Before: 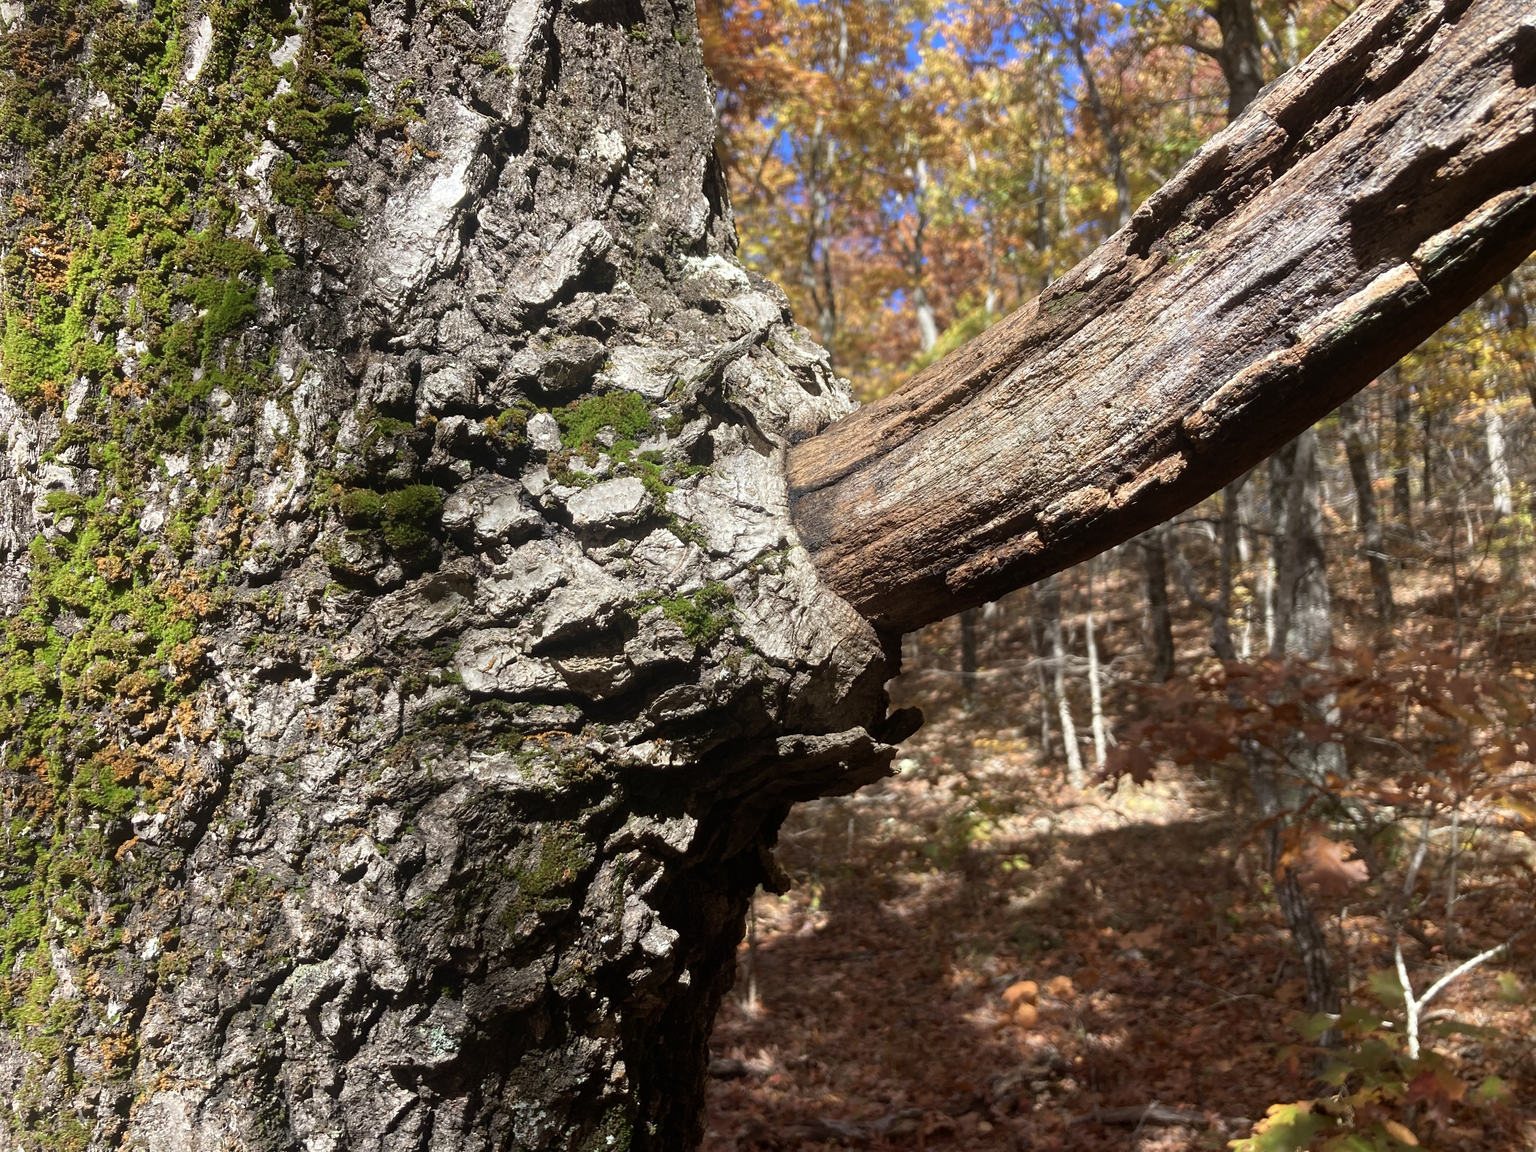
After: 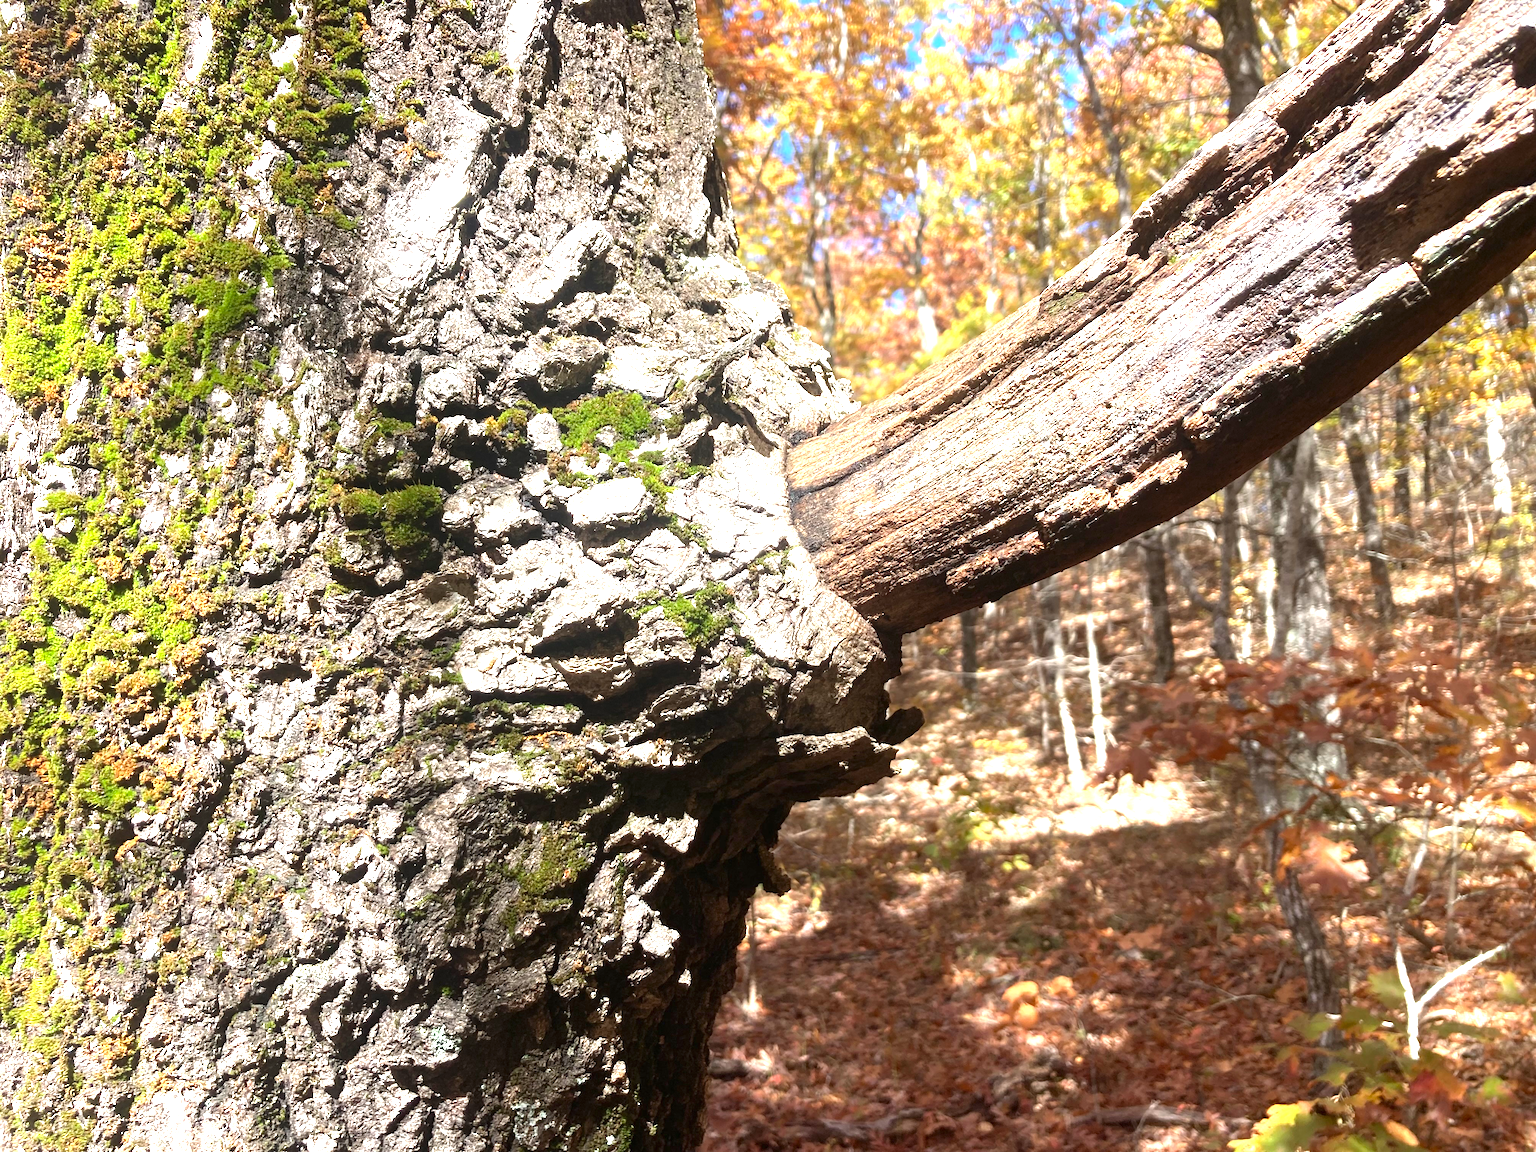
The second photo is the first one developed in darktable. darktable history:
exposure: black level correction 0, exposure 1.448 EV, compensate highlight preservation false
tone equalizer: edges refinement/feathering 500, mask exposure compensation -1.57 EV, preserve details no
